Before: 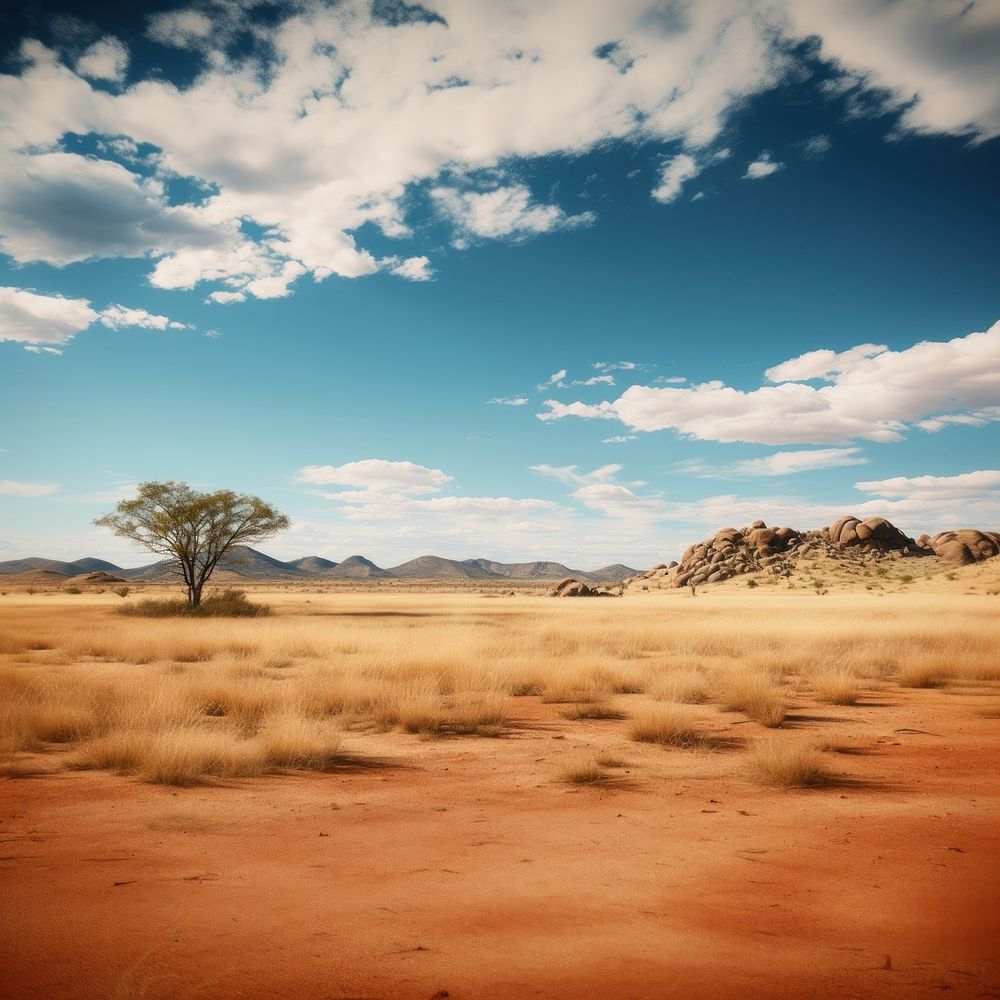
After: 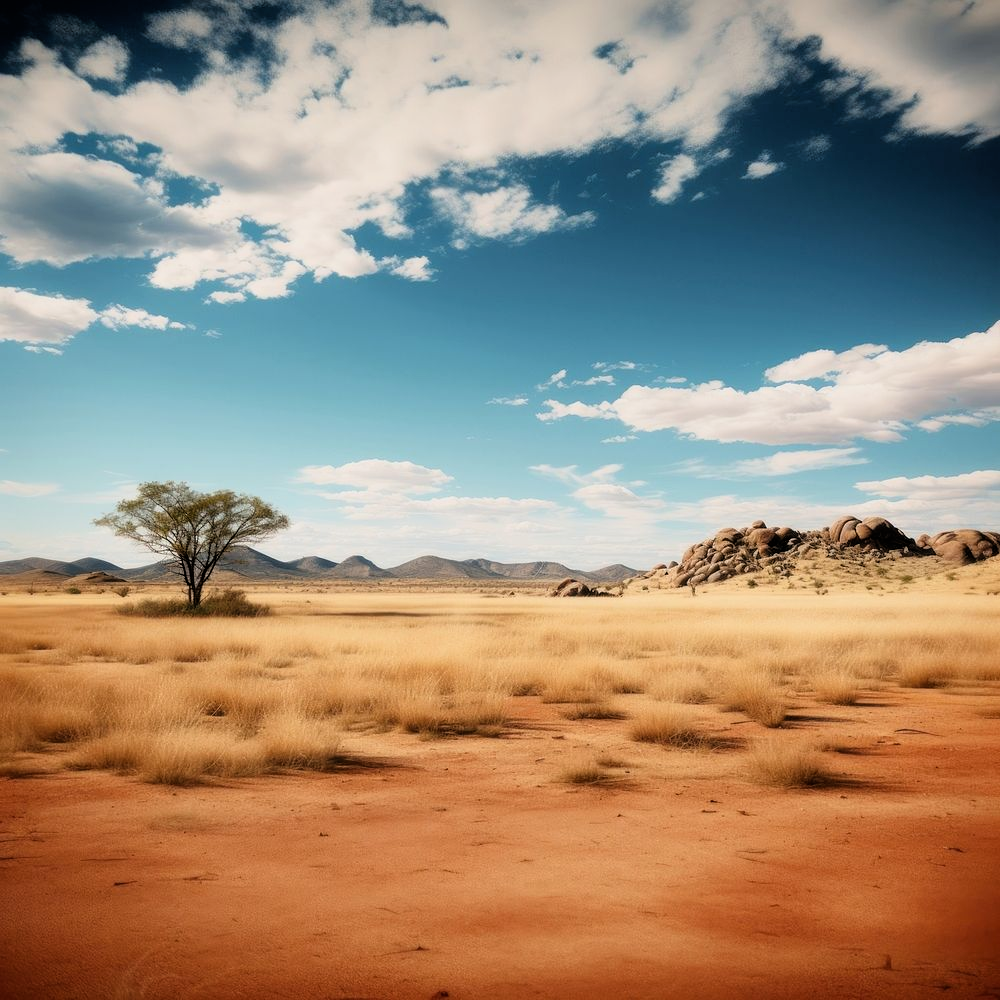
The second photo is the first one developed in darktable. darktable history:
filmic rgb: black relative exposure -4.94 EV, white relative exposure 2.83 EV, hardness 3.72
